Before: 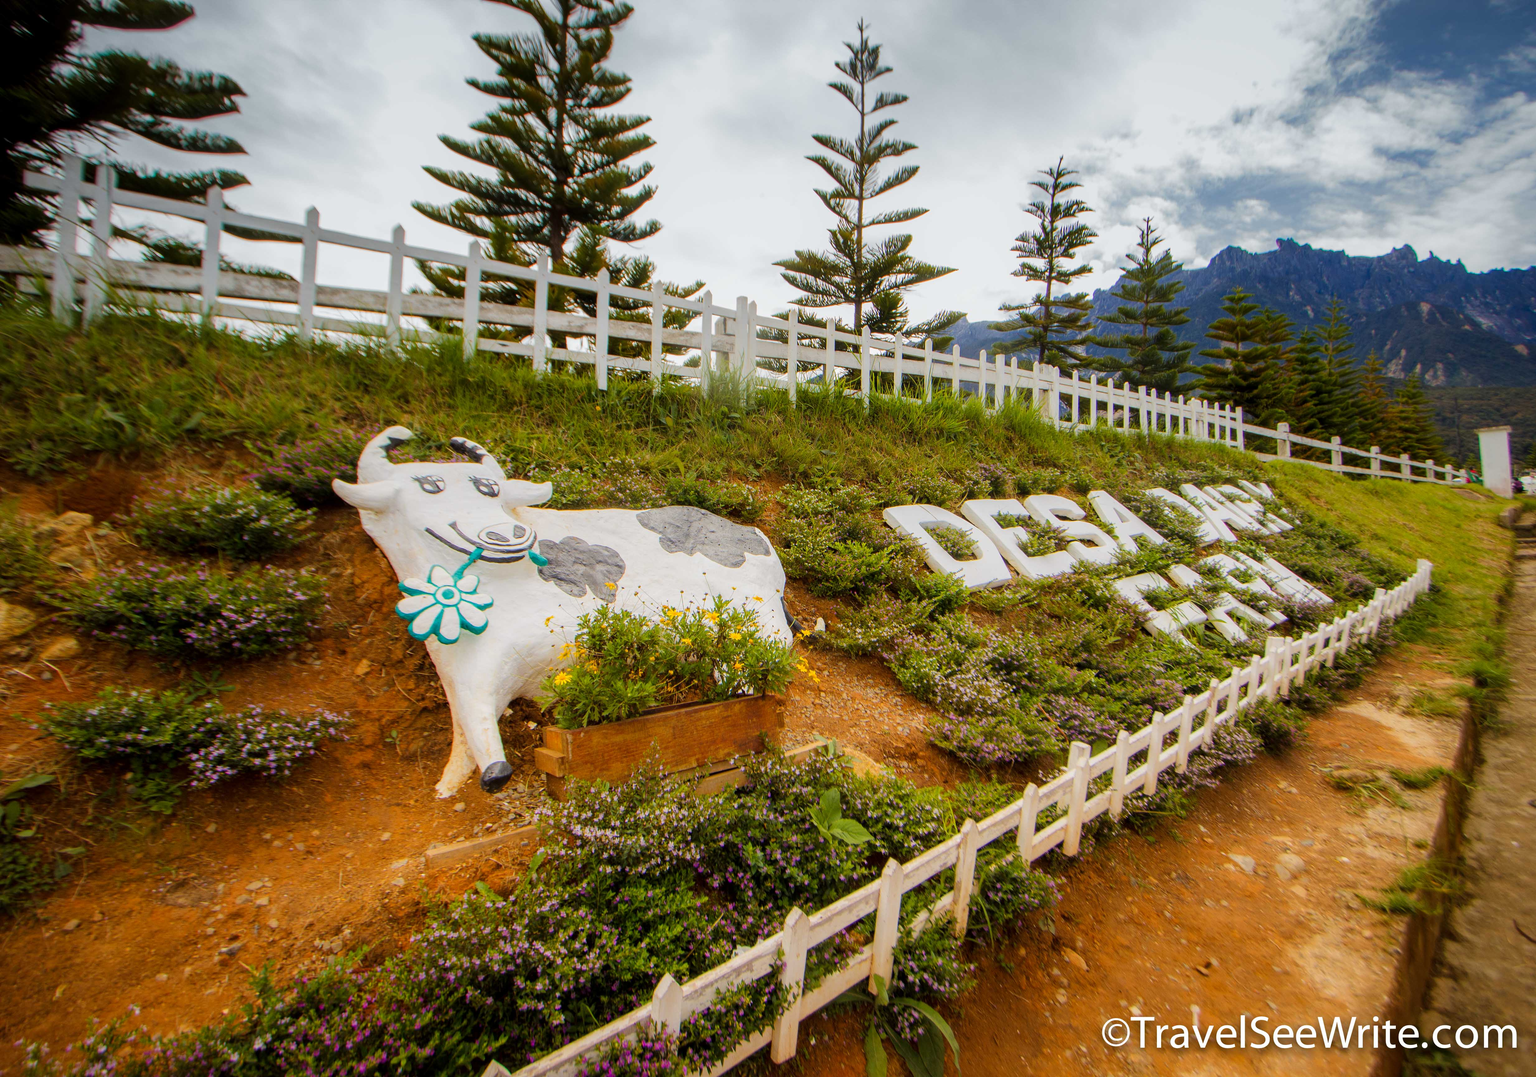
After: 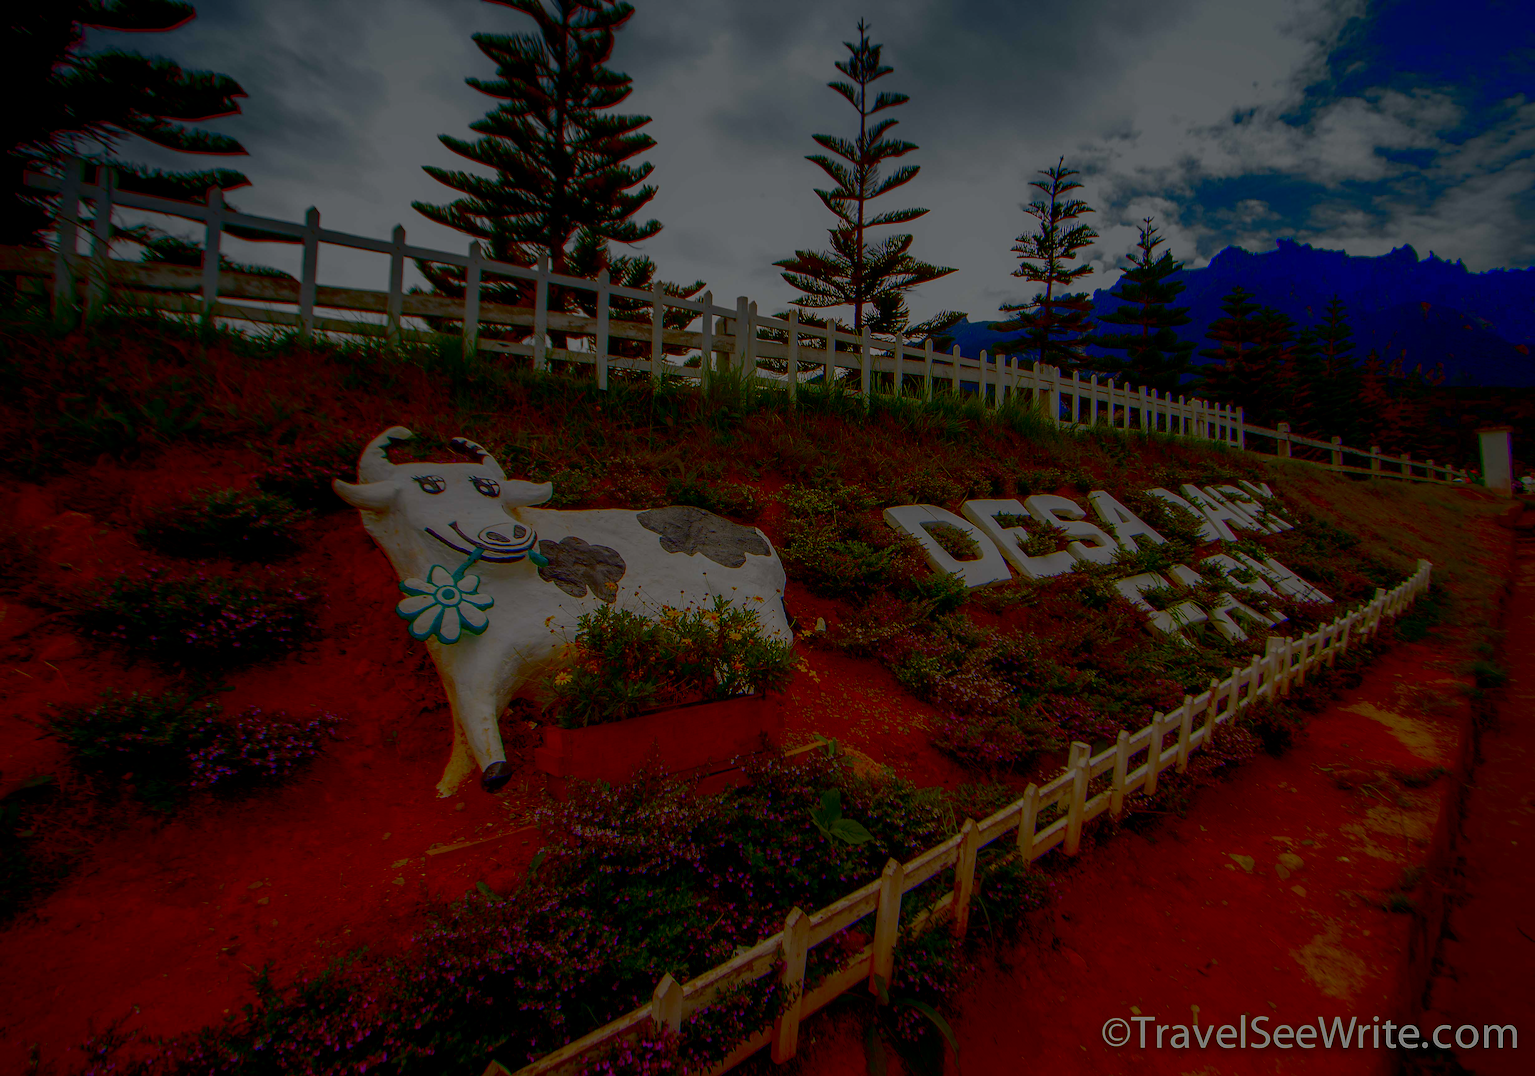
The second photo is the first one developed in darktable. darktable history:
sharpen: on, module defaults
contrast brightness saturation: brightness -1, saturation 1
filmic rgb: middle gray luminance 29%, black relative exposure -10.3 EV, white relative exposure 5.5 EV, threshold 6 EV, target black luminance 0%, hardness 3.95, latitude 2.04%, contrast 1.132, highlights saturation mix 5%, shadows ↔ highlights balance 15.11%, add noise in highlights 0, preserve chrominance no, color science v3 (2019), use custom middle-gray values true, iterations of high-quality reconstruction 0, contrast in highlights soft, enable highlight reconstruction true
rgb levels: preserve colors max RGB
